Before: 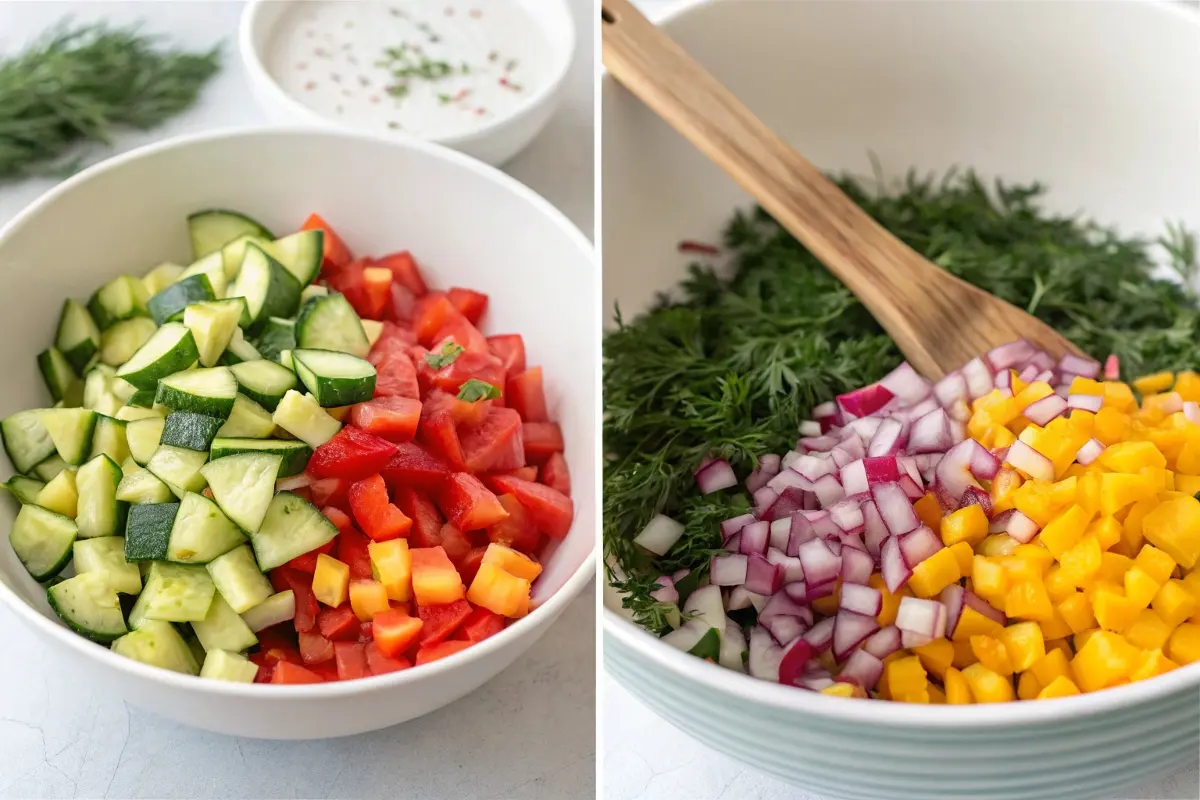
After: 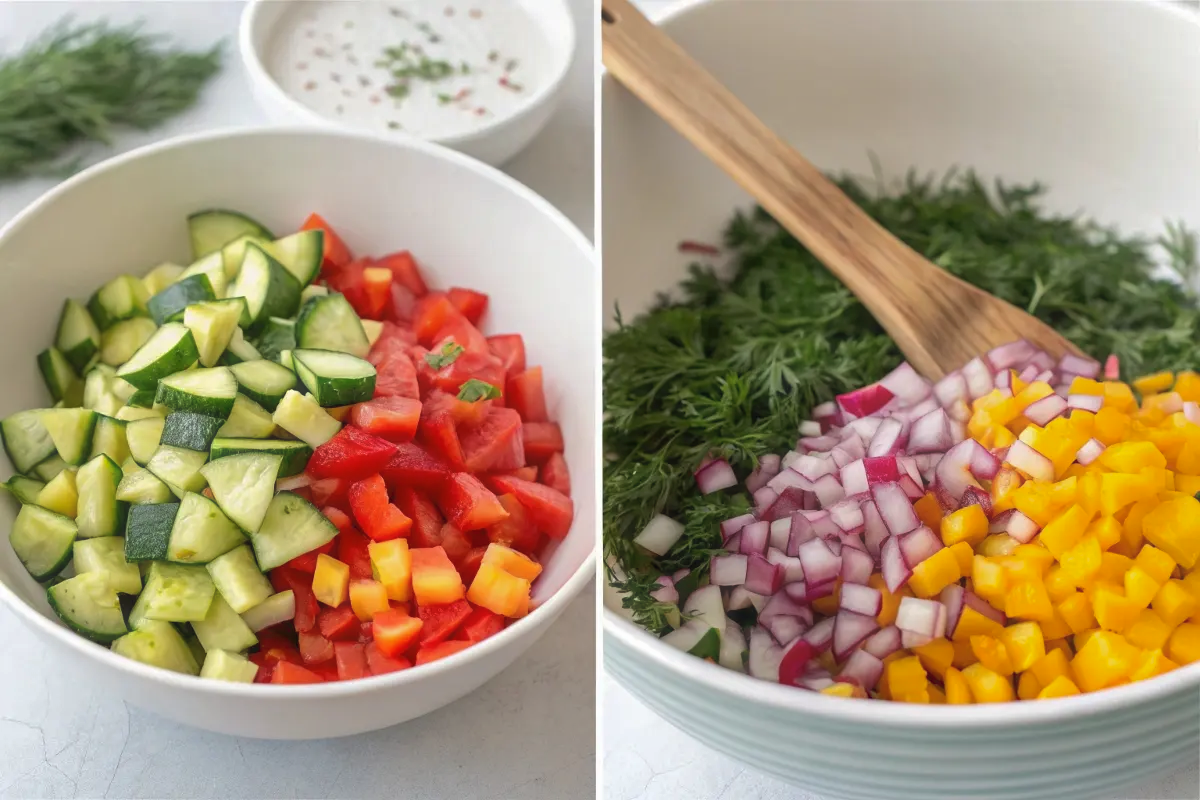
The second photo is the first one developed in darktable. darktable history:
shadows and highlights: on, module defaults
haze removal: strength -0.1, adaptive false
